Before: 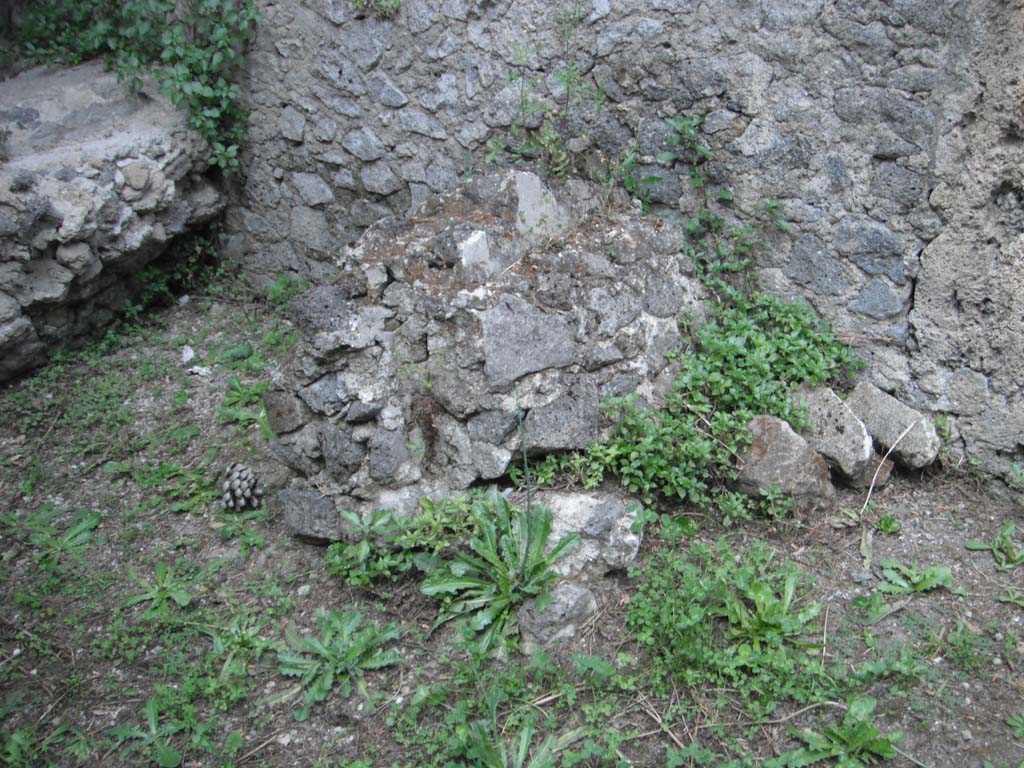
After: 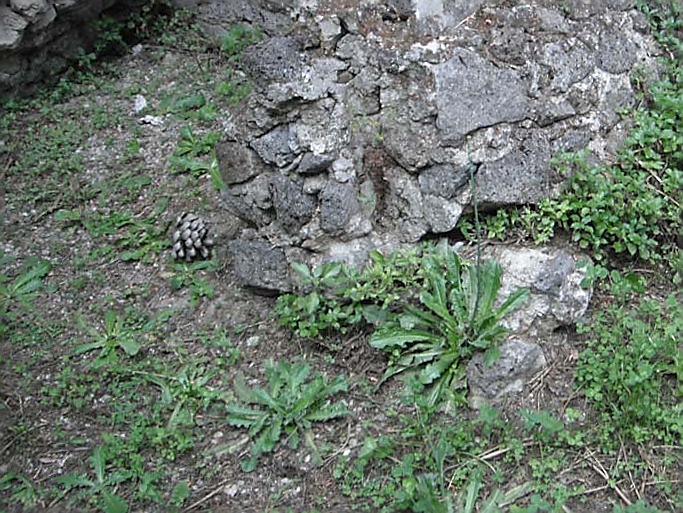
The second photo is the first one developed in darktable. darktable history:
sharpen: radius 1.371, amount 1.267, threshold 0.717
crop and rotate: angle -0.847°, left 3.813%, top 31.802%, right 28.1%
